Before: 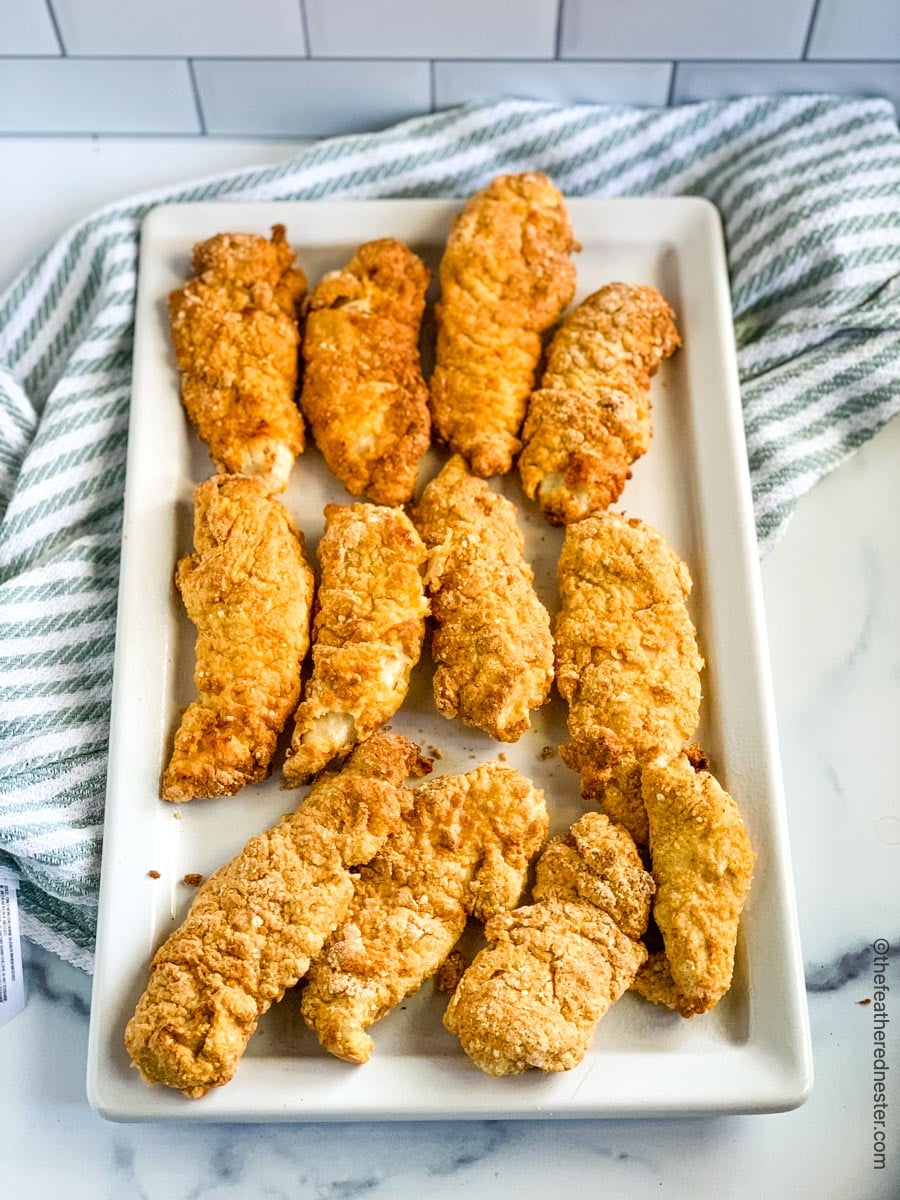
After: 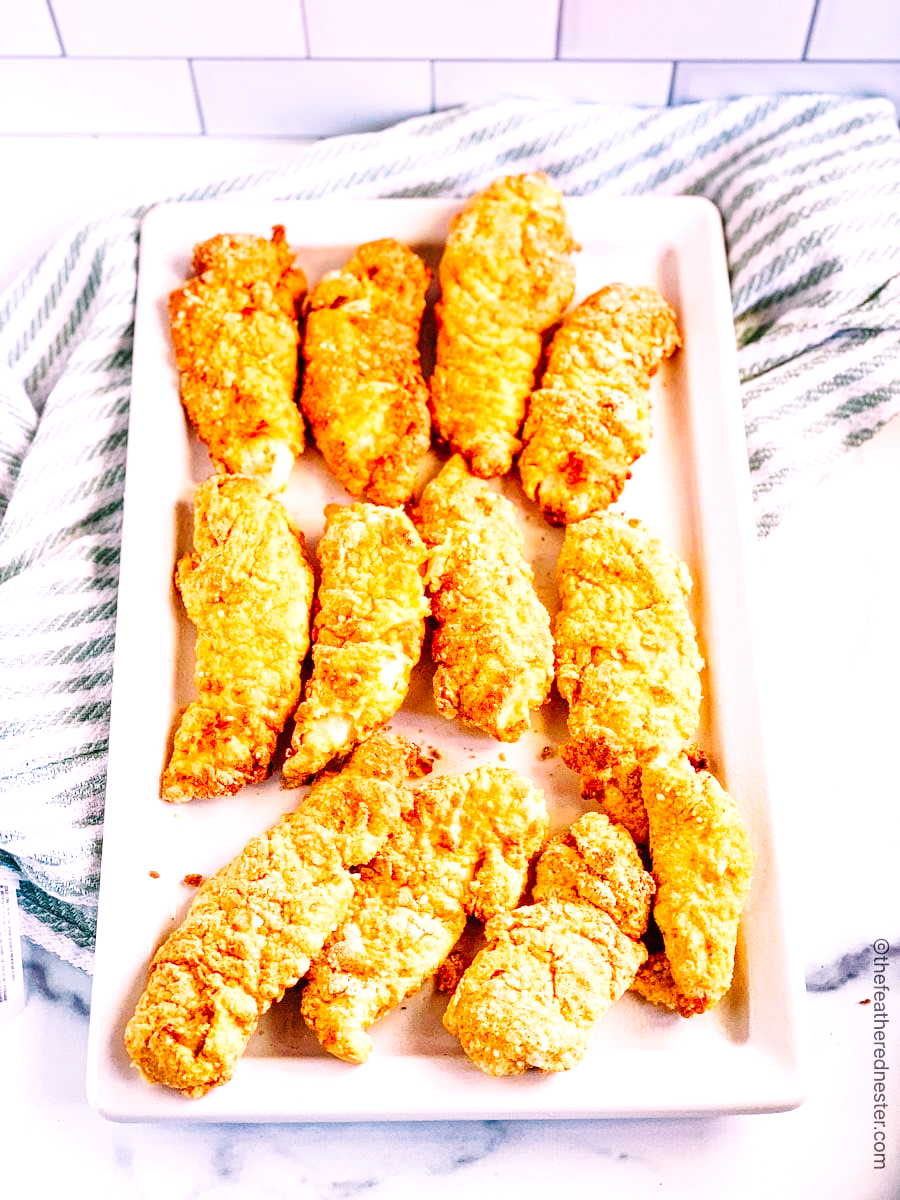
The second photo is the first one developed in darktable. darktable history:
color calibration: output R [0.946, 0.065, -0.013, 0], output G [-0.246, 1.264, -0.017, 0], output B [0.046, -0.098, 1.05, 0], illuminant custom, x 0.344, y 0.359, temperature 5045.54 K
exposure: black level correction 0, exposure 0.6 EV, compensate exposure bias true, compensate highlight preservation false
base curve: curves: ch0 [(0, 0) (0.036, 0.025) (0.121, 0.166) (0.206, 0.329) (0.605, 0.79) (1, 1)], preserve colors none
white balance: red 1.188, blue 1.11
